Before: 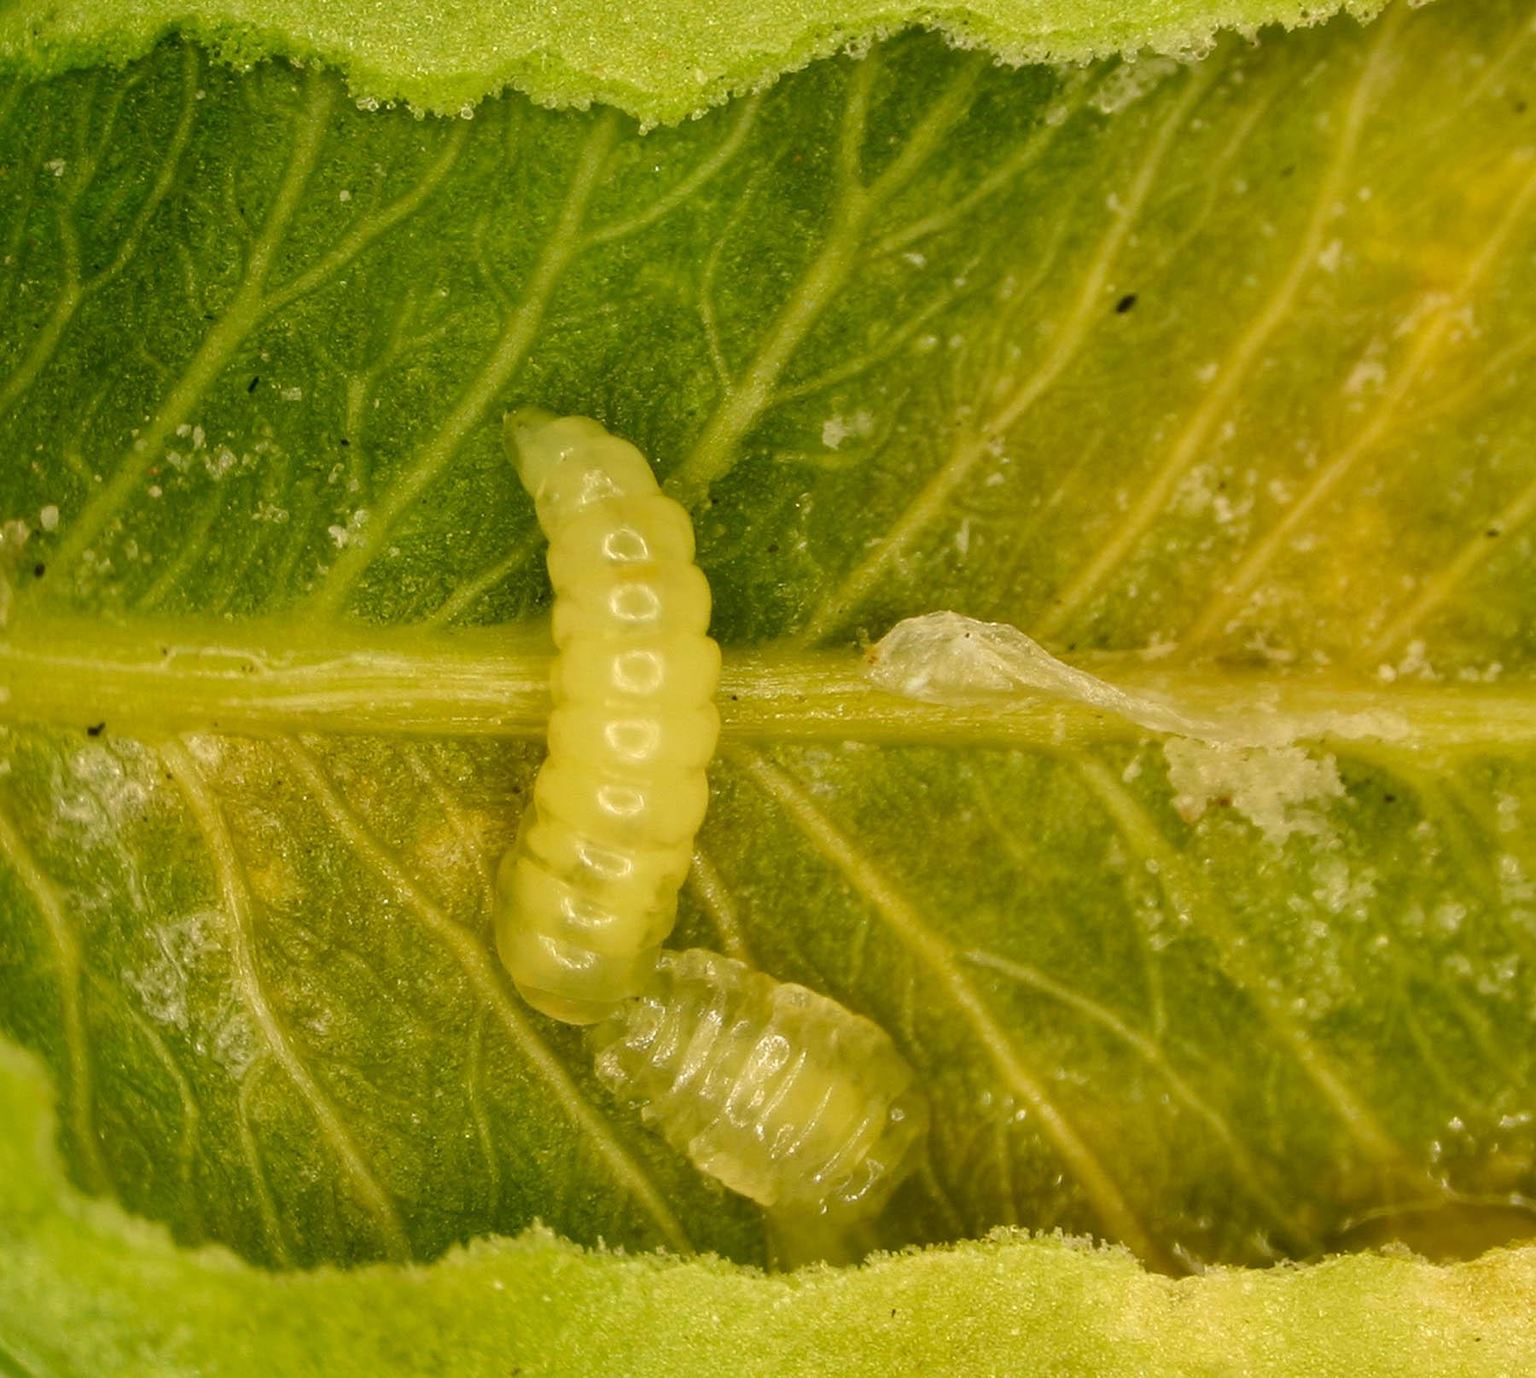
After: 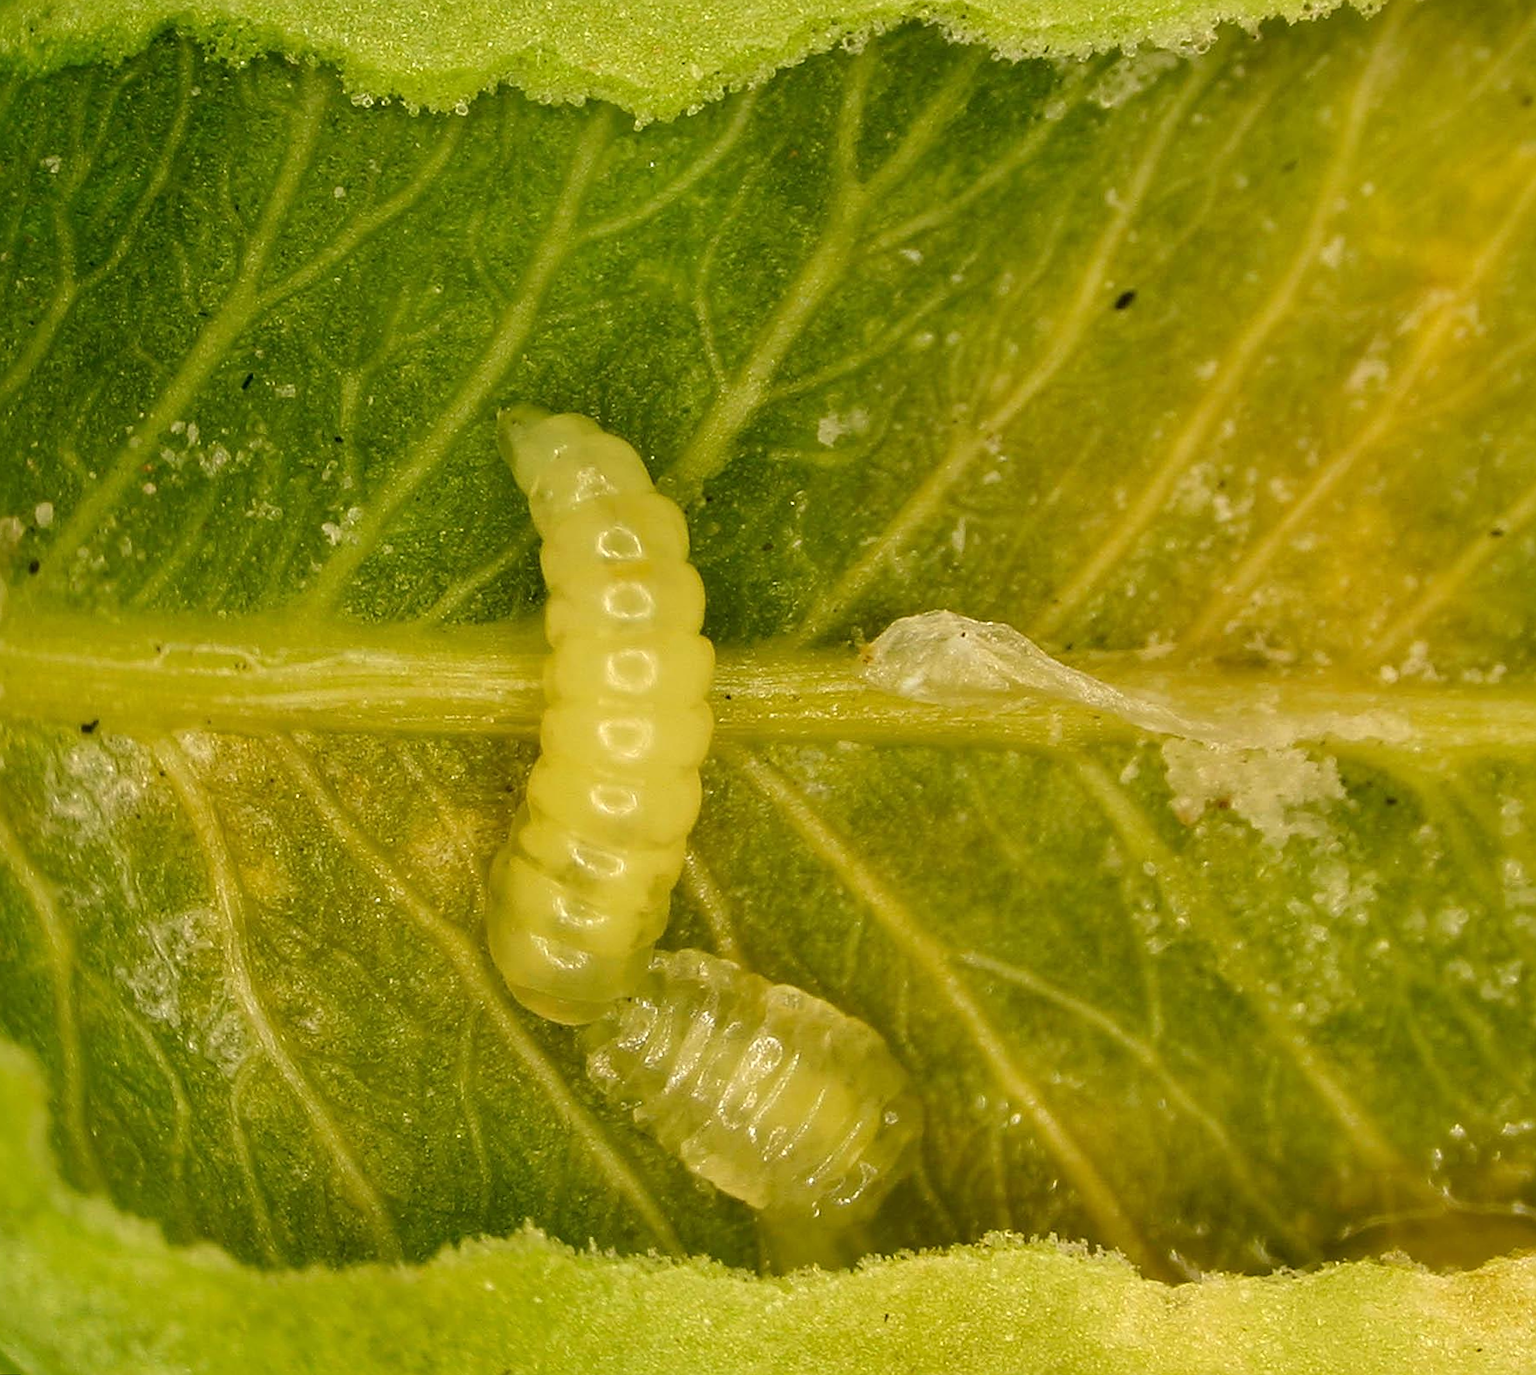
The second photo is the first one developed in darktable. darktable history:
sharpen: on, module defaults
rotate and perspective: rotation 0.192°, lens shift (horizontal) -0.015, crop left 0.005, crop right 0.996, crop top 0.006, crop bottom 0.99
